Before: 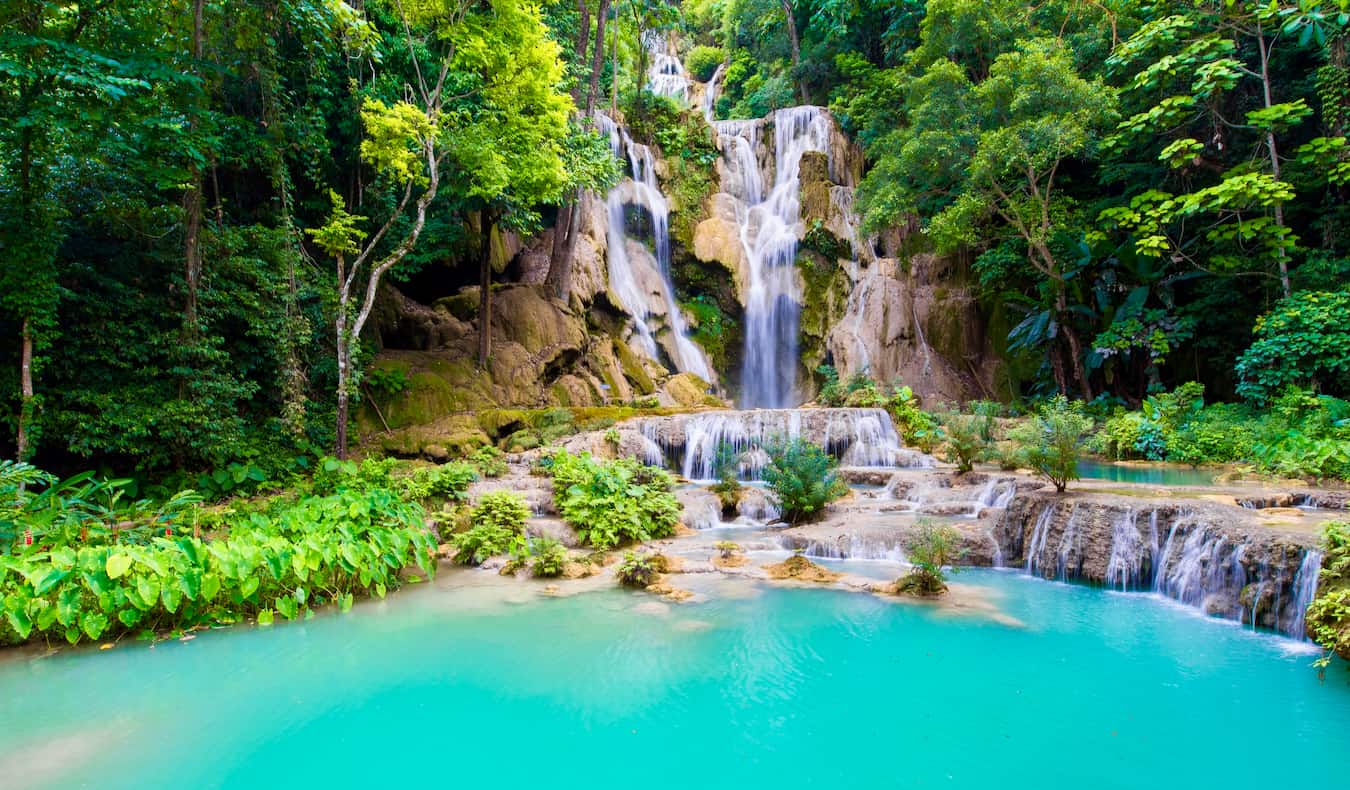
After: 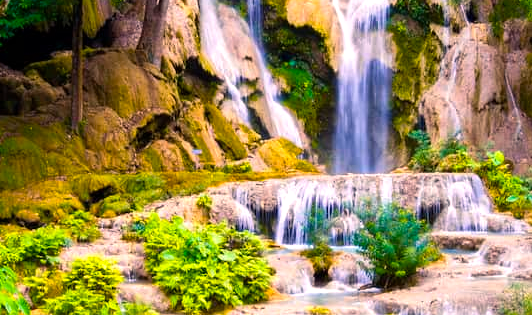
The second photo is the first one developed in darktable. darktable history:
crop: left 30.289%, top 29.801%, right 30.014%, bottom 29.912%
color balance rgb: highlights gain › chroma 3.063%, highlights gain › hue 54.71°, linear chroma grading › shadows -8.116%, linear chroma grading › global chroma 9.851%, perceptual saturation grading › global saturation 31.289%, perceptual brilliance grading › highlights 11.708%, global vibrance 9.504%
exposure: exposure -0.044 EV, compensate highlight preservation false
